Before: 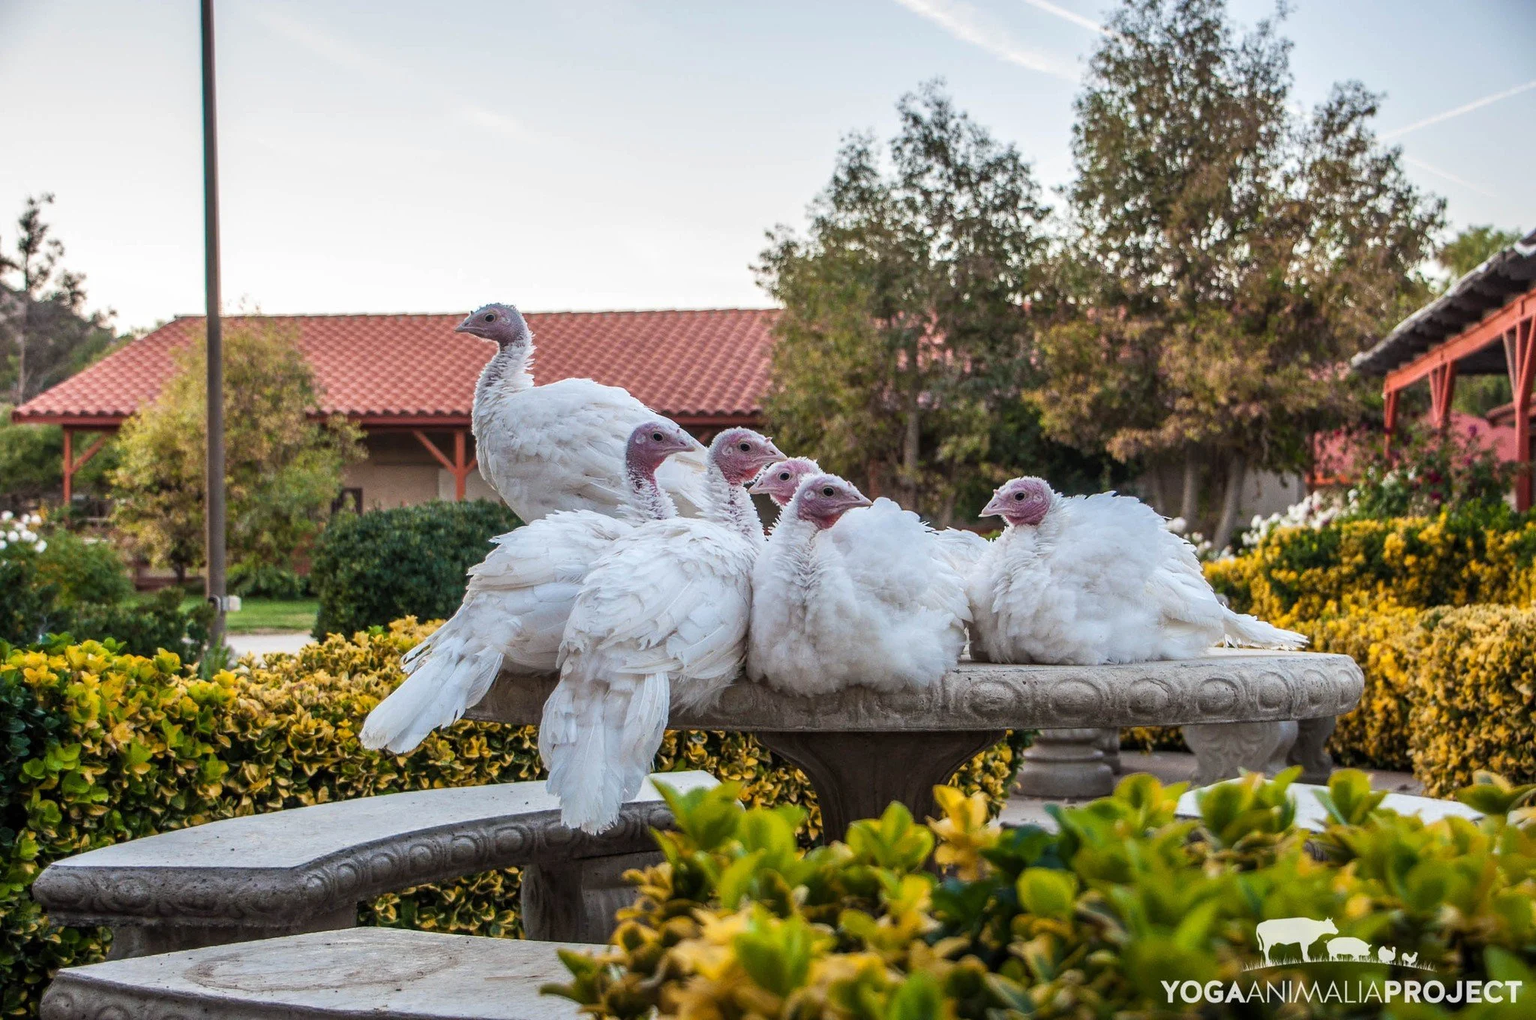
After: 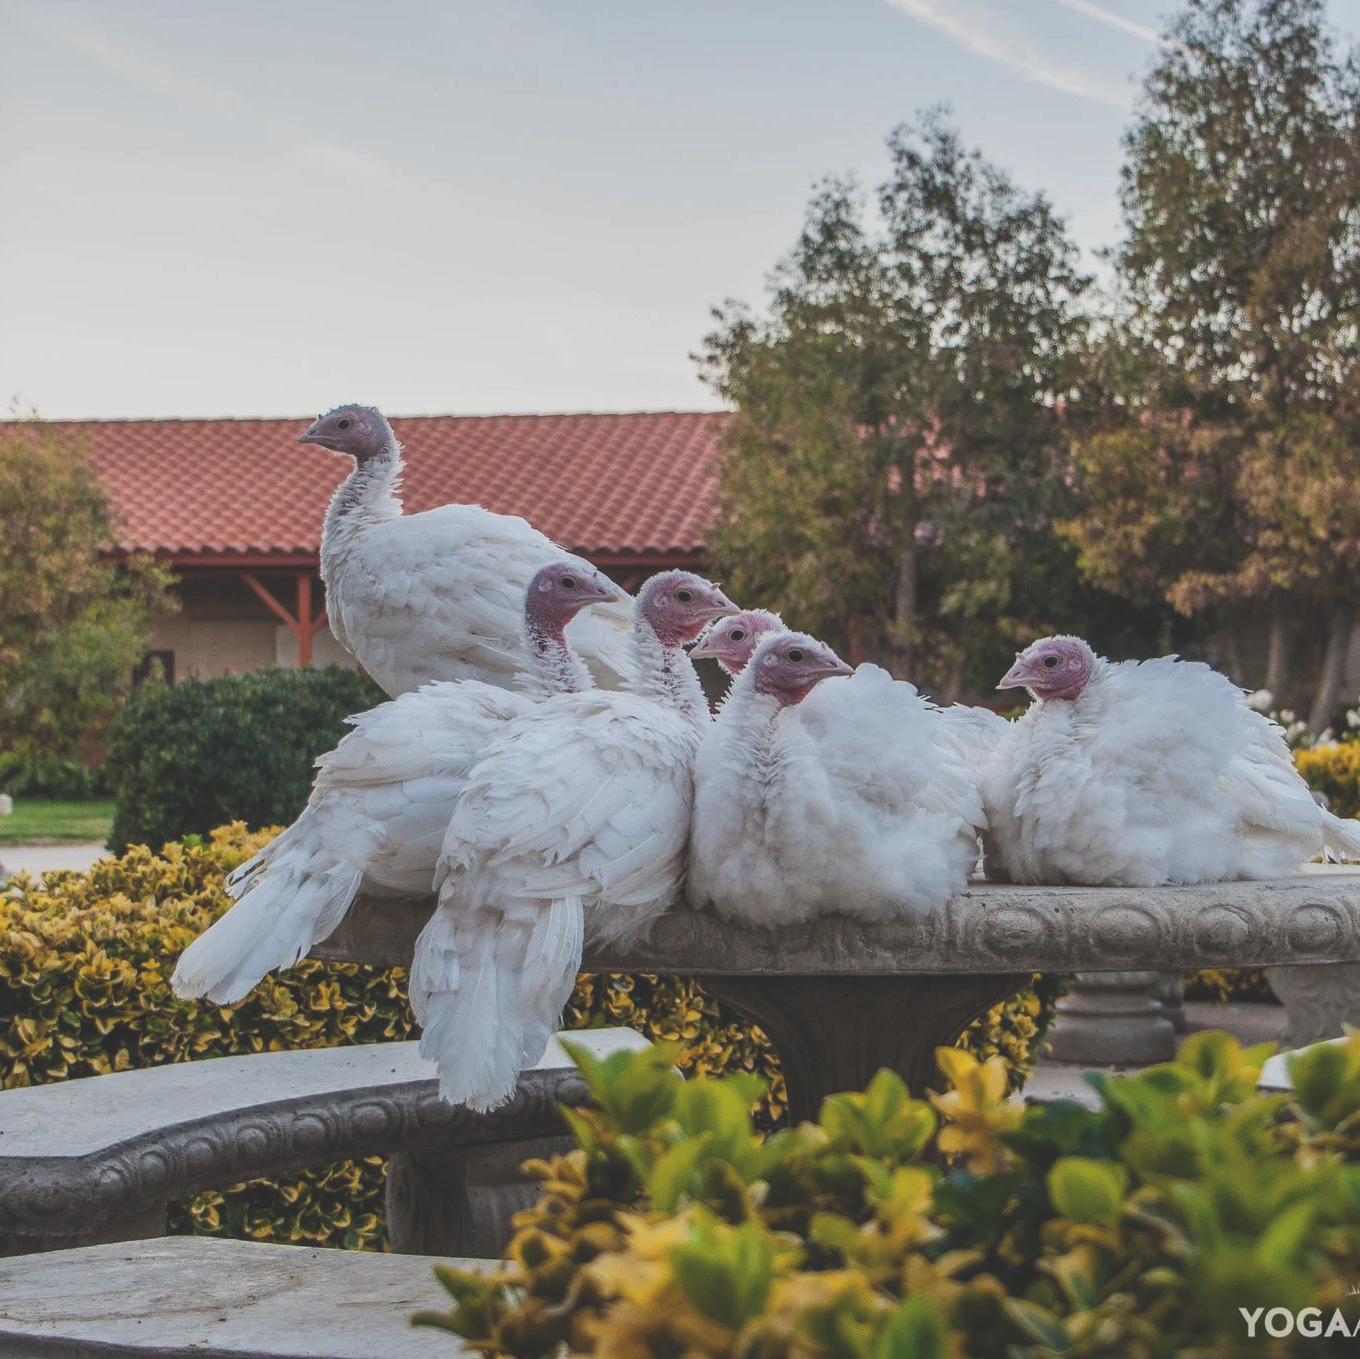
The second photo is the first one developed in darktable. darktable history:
crop and rotate: left 15.091%, right 18.475%
exposure: black level correction -0.034, exposure -0.497 EV, compensate highlight preservation false
